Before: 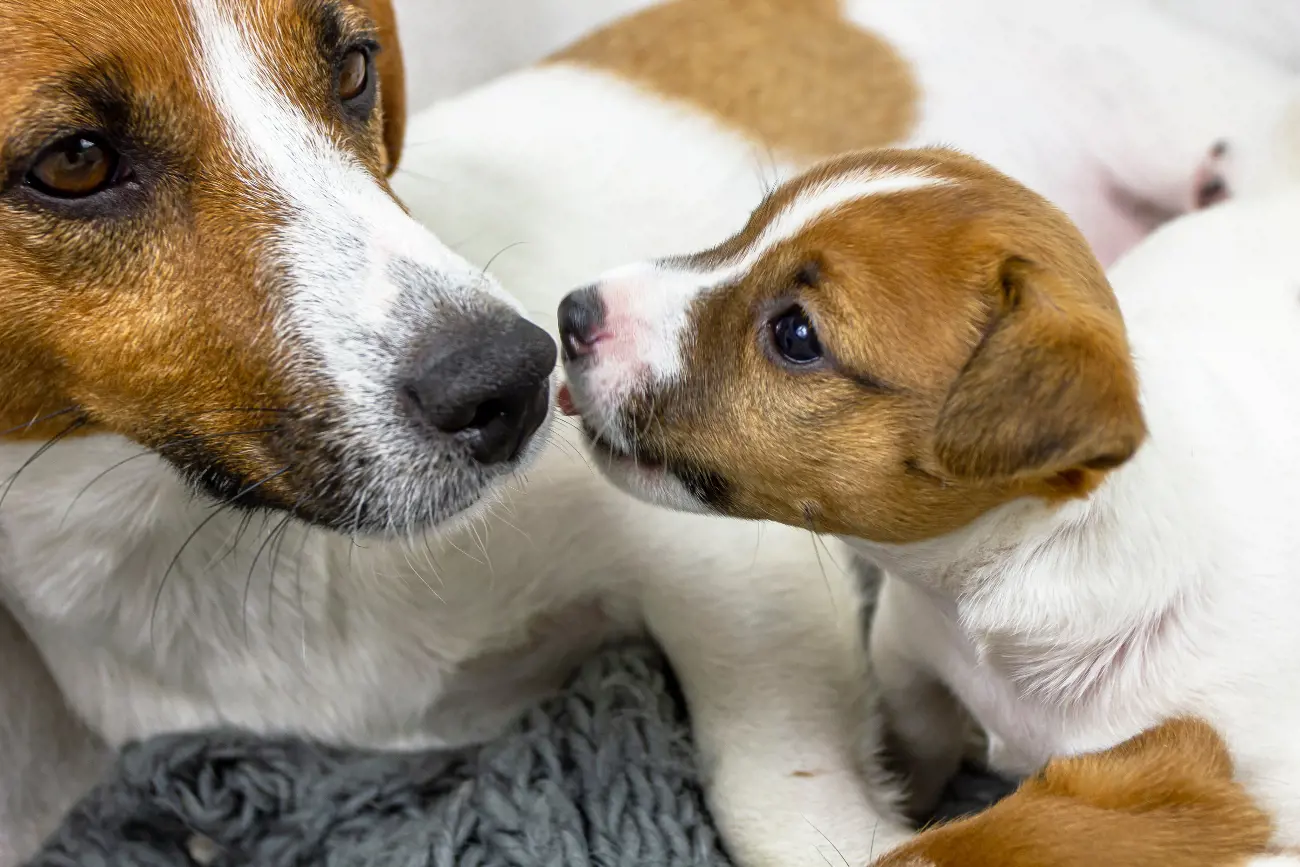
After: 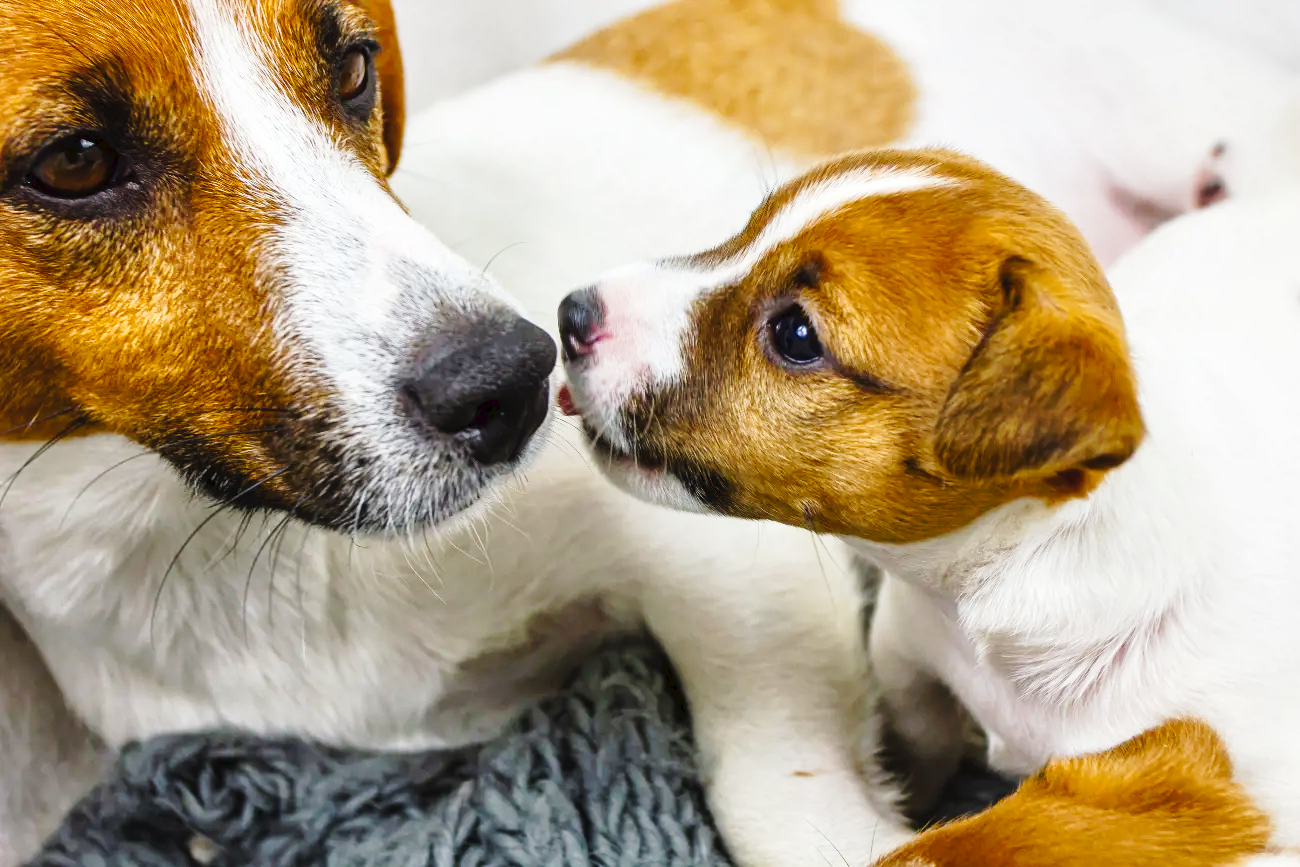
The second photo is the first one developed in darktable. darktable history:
color balance rgb: linear chroma grading › shadows -8%, linear chroma grading › global chroma 10%, perceptual saturation grading › global saturation 2%, perceptual saturation grading › highlights -2%, perceptual saturation grading › mid-tones 4%, perceptual saturation grading › shadows 8%, perceptual brilliance grading › global brilliance 2%, perceptual brilliance grading › highlights -4%, global vibrance 16%, saturation formula JzAzBz (2021)
tone equalizer: on, module defaults
tone curve: curves: ch0 [(0, 0) (0.003, 0.046) (0.011, 0.052) (0.025, 0.059) (0.044, 0.069) (0.069, 0.084) (0.1, 0.107) (0.136, 0.133) (0.177, 0.171) (0.224, 0.216) (0.277, 0.293) (0.335, 0.371) (0.399, 0.481) (0.468, 0.577) (0.543, 0.662) (0.623, 0.749) (0.709, 0.831) (0.801, 0.891) (0.898, 0.942) (1, 1)], preserve colors none
local contrast: mode bilateral grid, contrast 20, coarseness 50, detail 120%, midtone range 0.2
